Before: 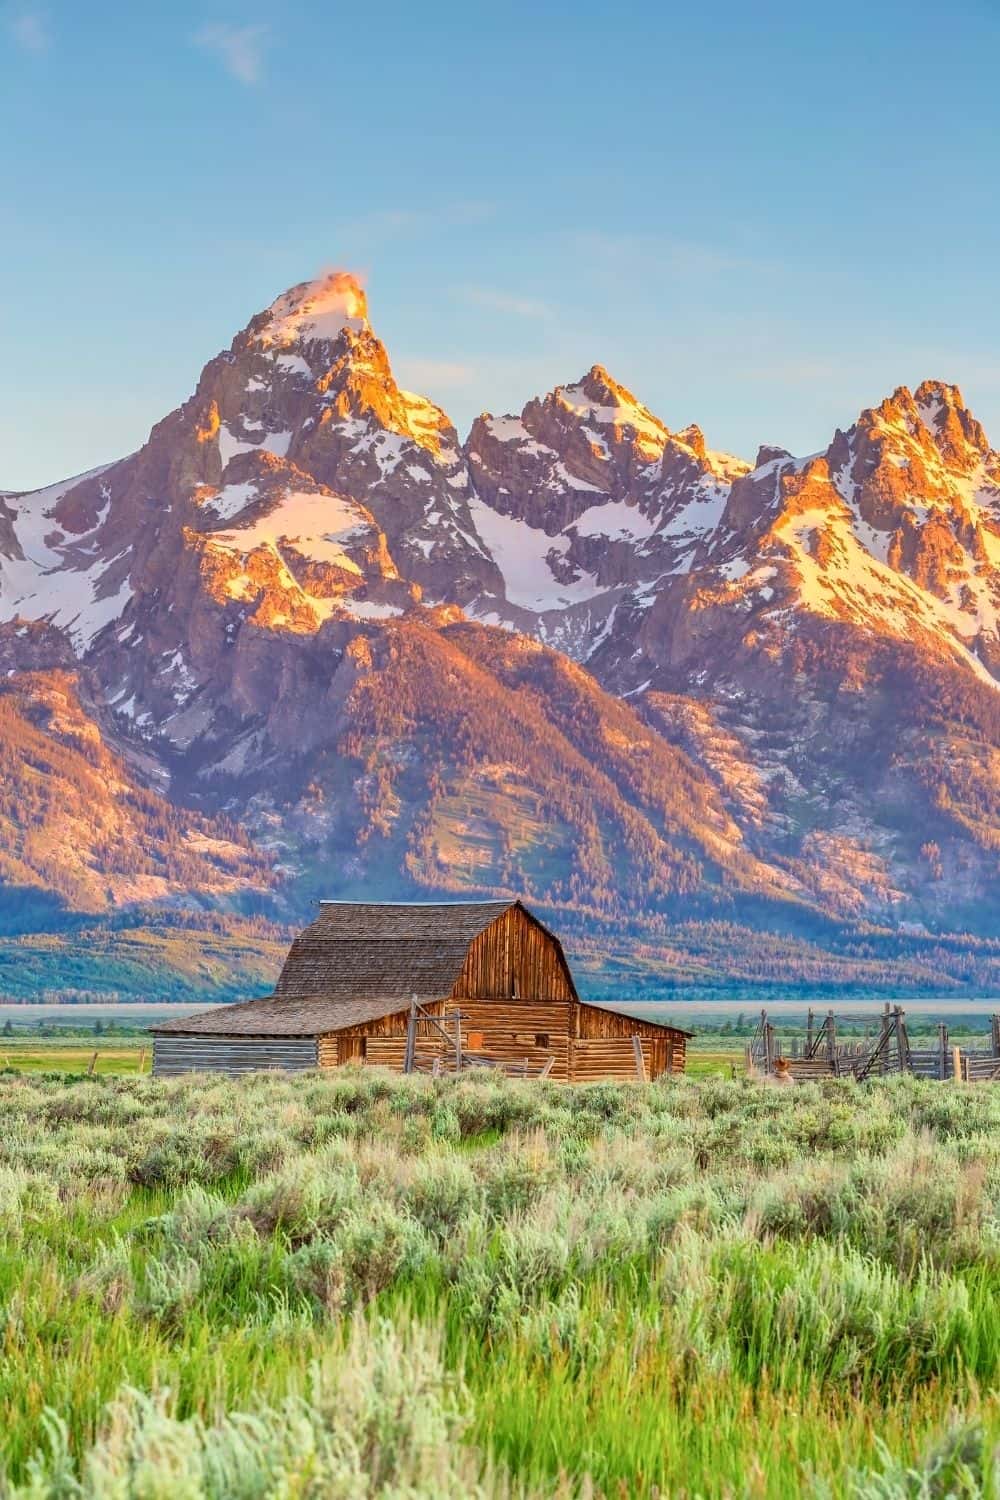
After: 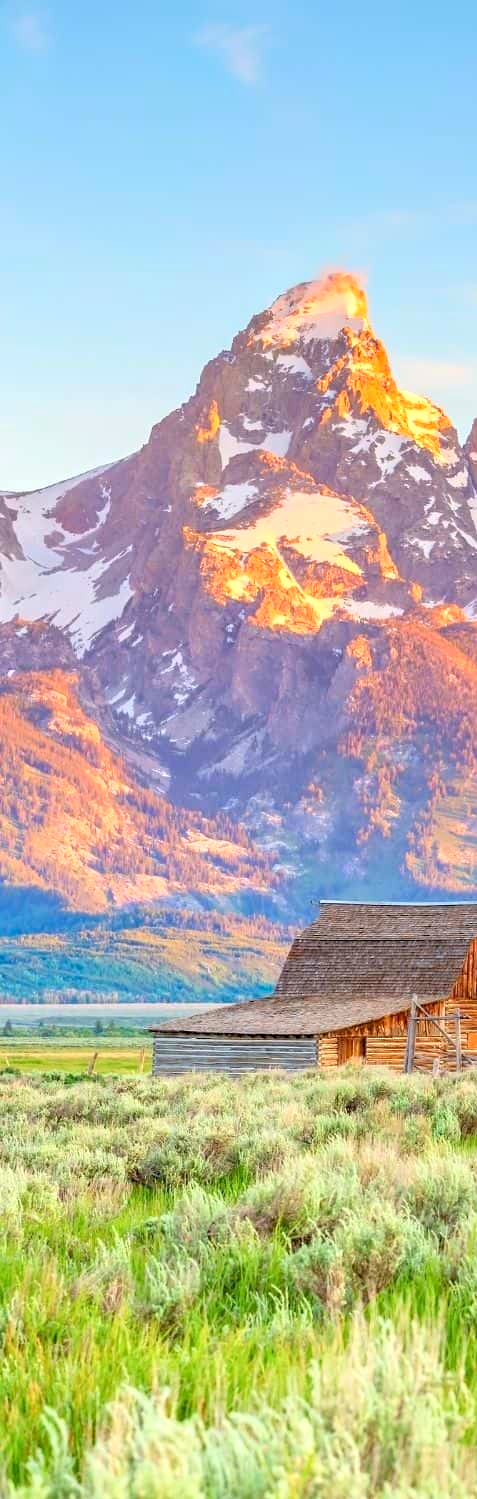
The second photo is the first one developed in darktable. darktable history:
crop and rotate: left 0.052%, right 52.169%
levels: levels [0.044, 0.416, 0.908]
